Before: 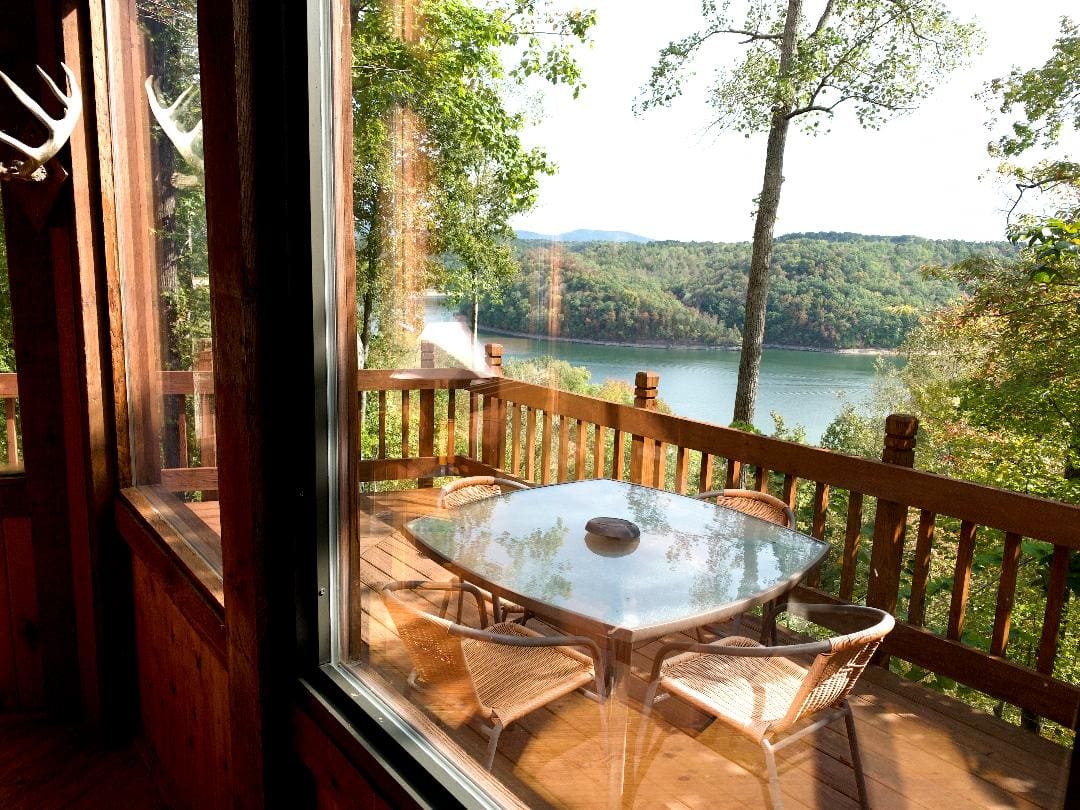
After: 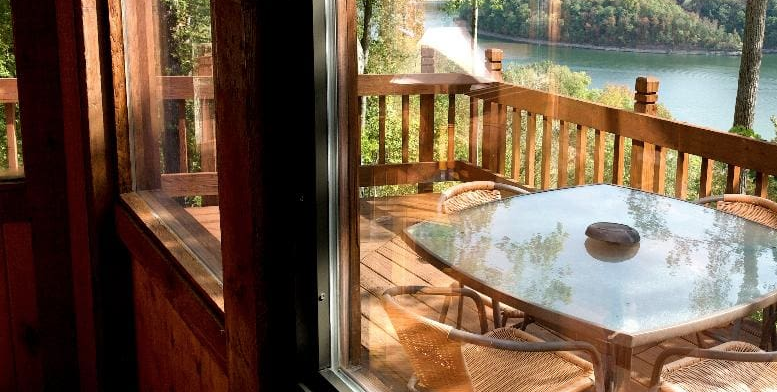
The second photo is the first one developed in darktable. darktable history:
contrast brightness saturation: saturation -0.05
crop: top 36.498%, right 27.964%, bottom 14.995%
